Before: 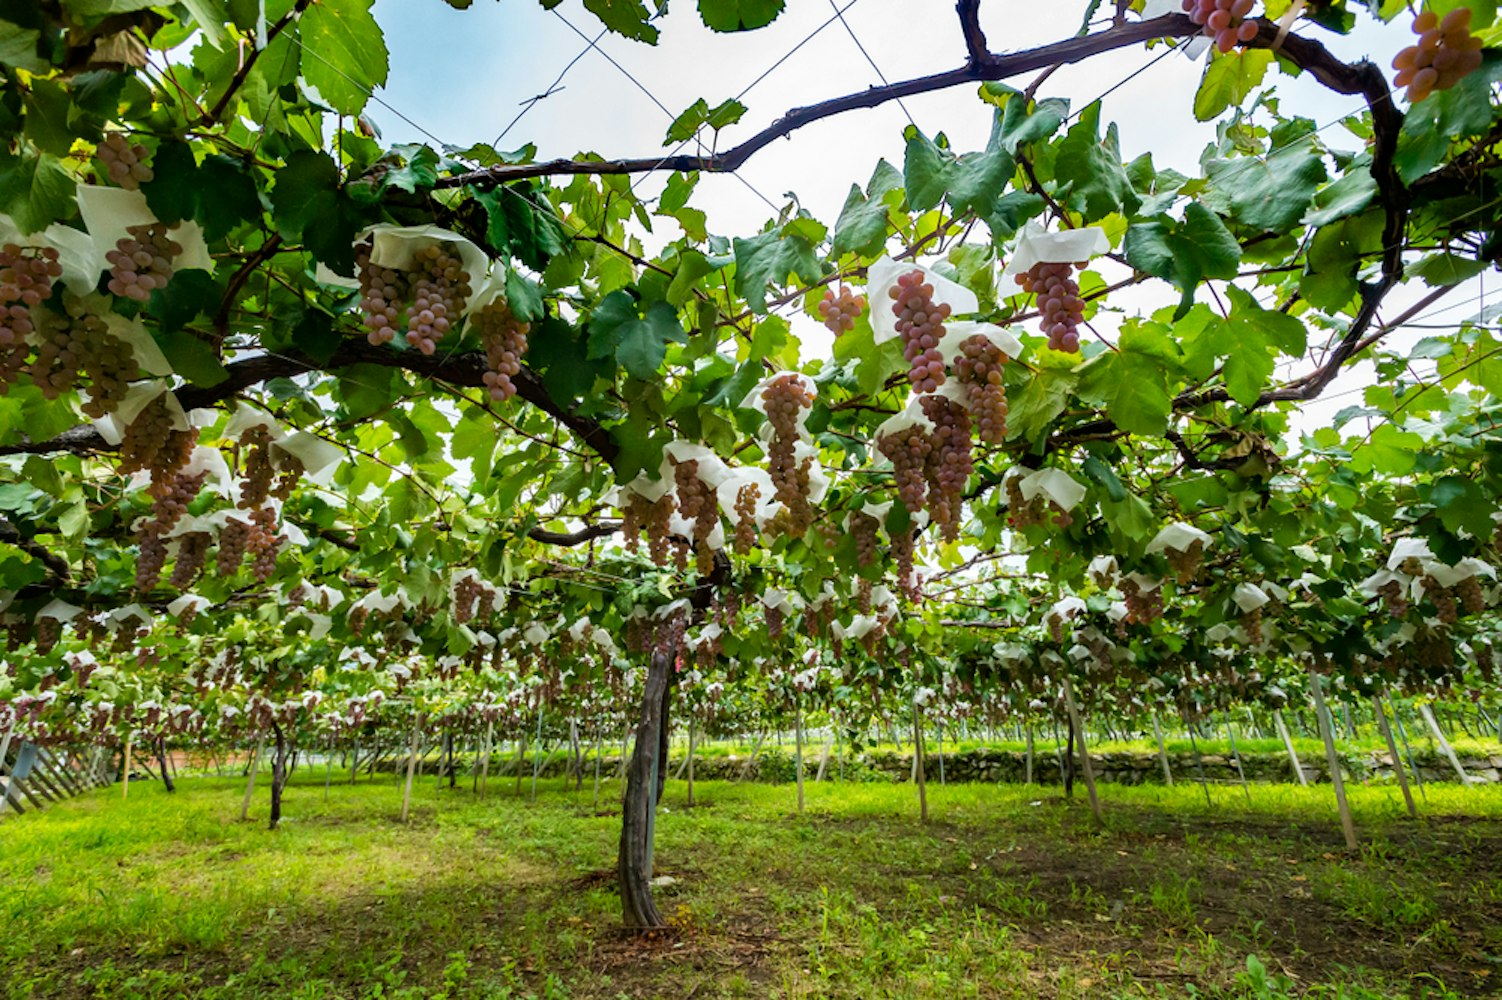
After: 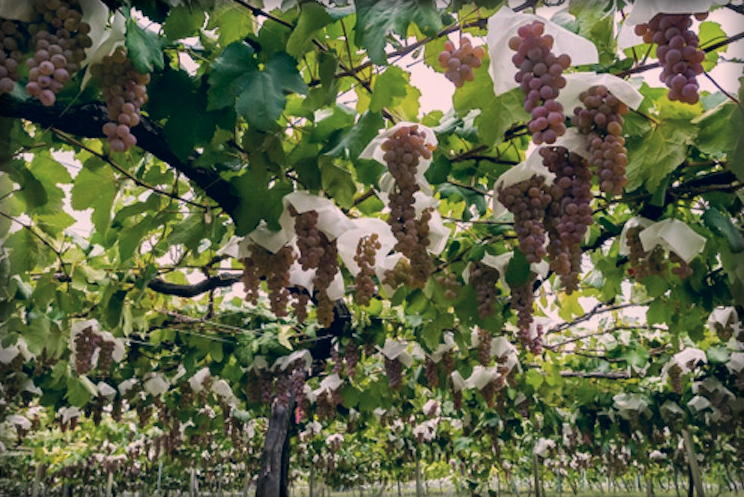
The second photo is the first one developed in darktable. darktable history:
color correction: highlights a* 14.2, highlights b* 6.03, shadows a* -5.35, shadows b* -15.79, saturation 0.853
crop: left 25.316%, top 24.956%, right 25.089%, bottom 25.297%
exposure: exposure -0.306 EV, compensate highlight preservation false
vignetting: fall-off start 93.85%, fall-off radius 6.12%, automatic ratio true, width/height ratio 1.33, shape 0.048
